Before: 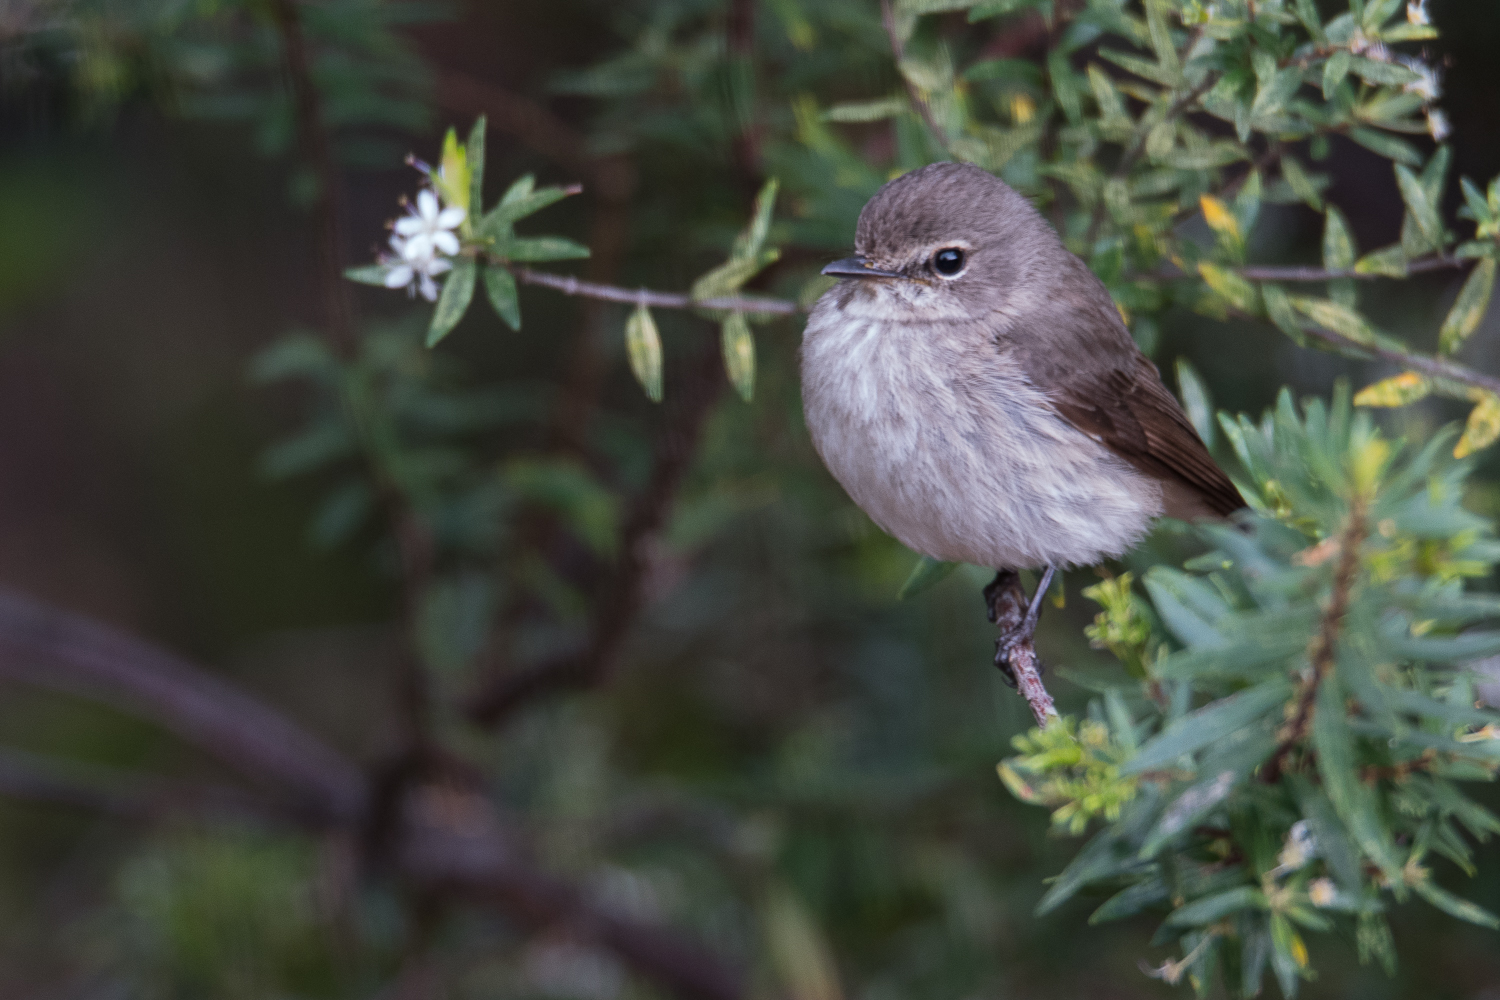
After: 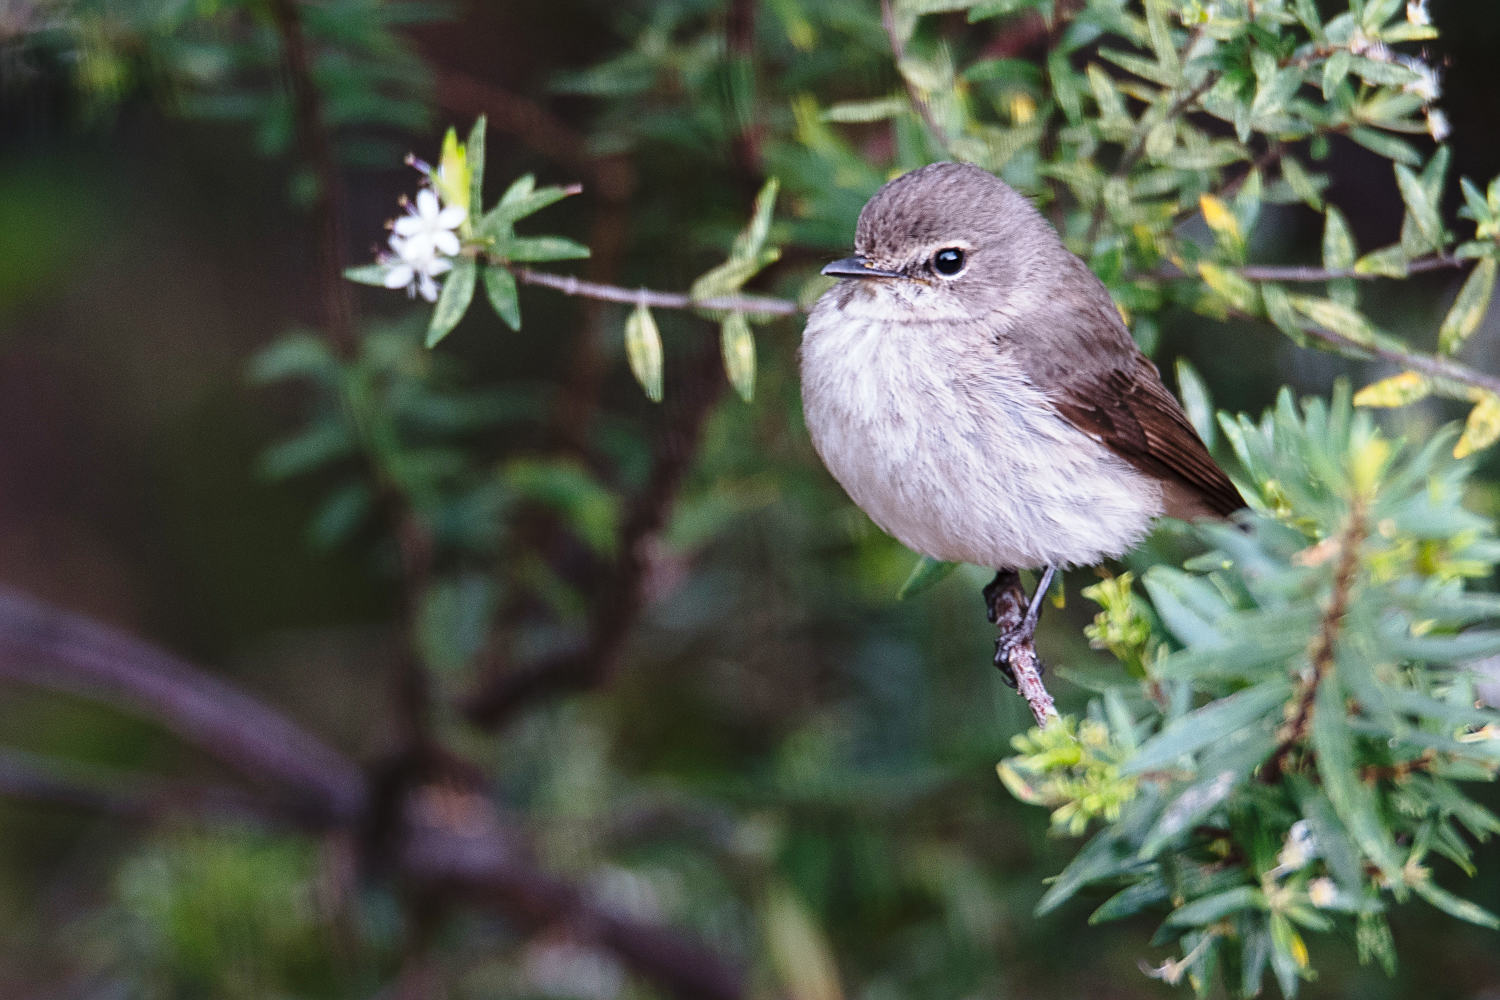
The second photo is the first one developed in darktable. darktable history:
base curve: curves: ch0 [(0, 0) (0.028, 0.03) (0.121, 0.232) (0.46, 0.748) (0.859, 0.968) (1, 1)], preserve colors none
sharpen: on, module defaults
white balance: red 1, blue 1
